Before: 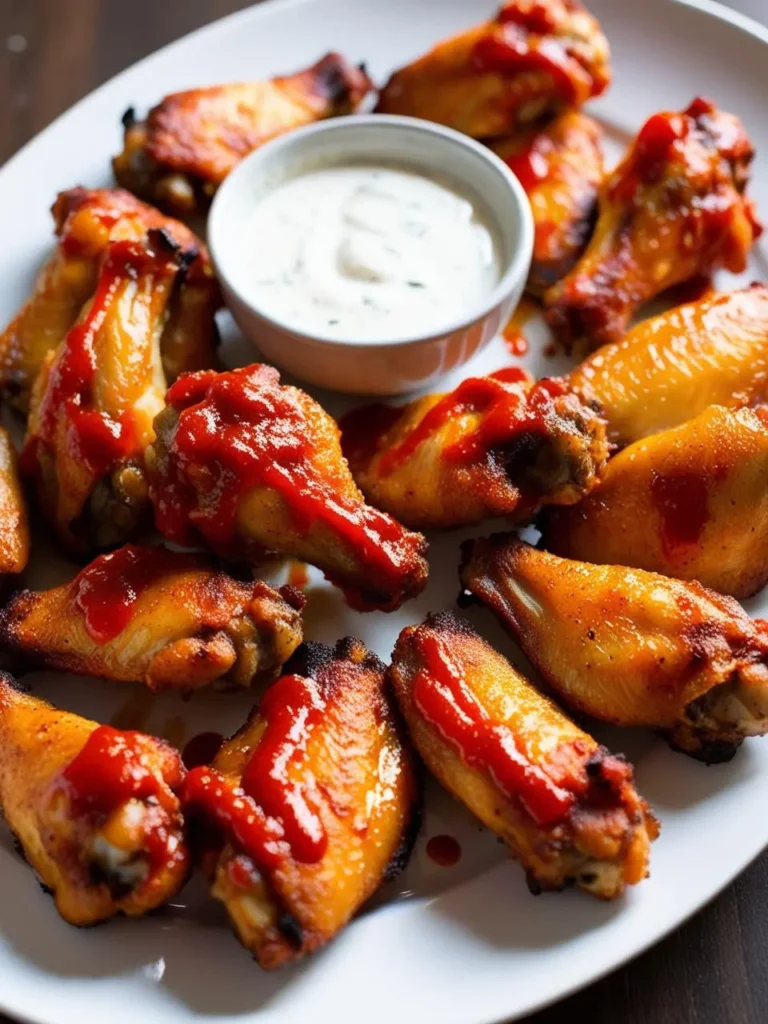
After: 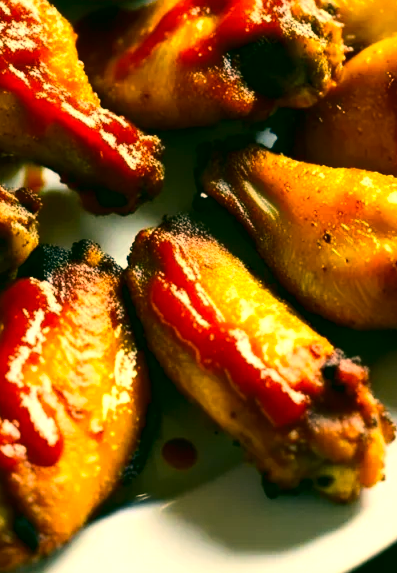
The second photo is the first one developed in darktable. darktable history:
color correction: highlights a* 5.62, highlights b* 33.57, shadows a* -25.86, shadows b* 4.02
exposure: exposure 0.6 EV, compensate highlight preservation false
crop: left 34.479%, top 38.822%, right 13.718%, bottom 5.172%
contrast brightness saturation: contrast 0.2, brightness -0.11, saturation 0.1
